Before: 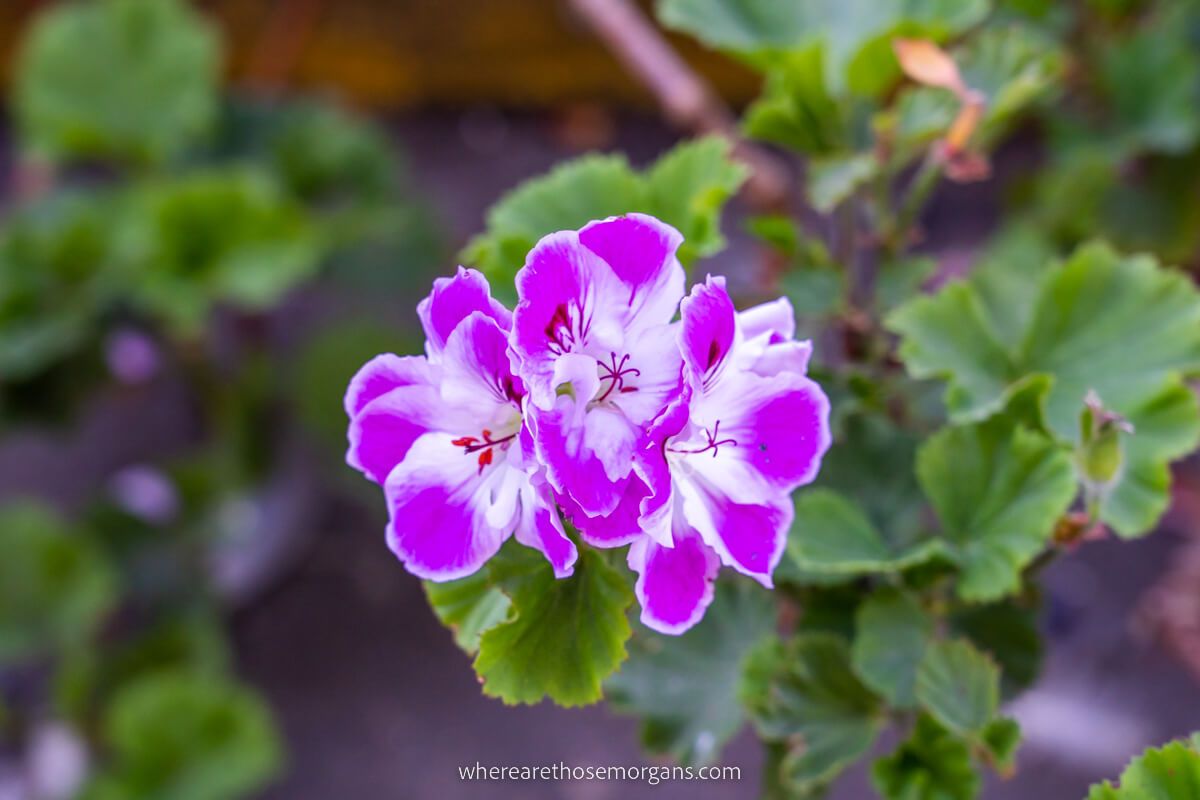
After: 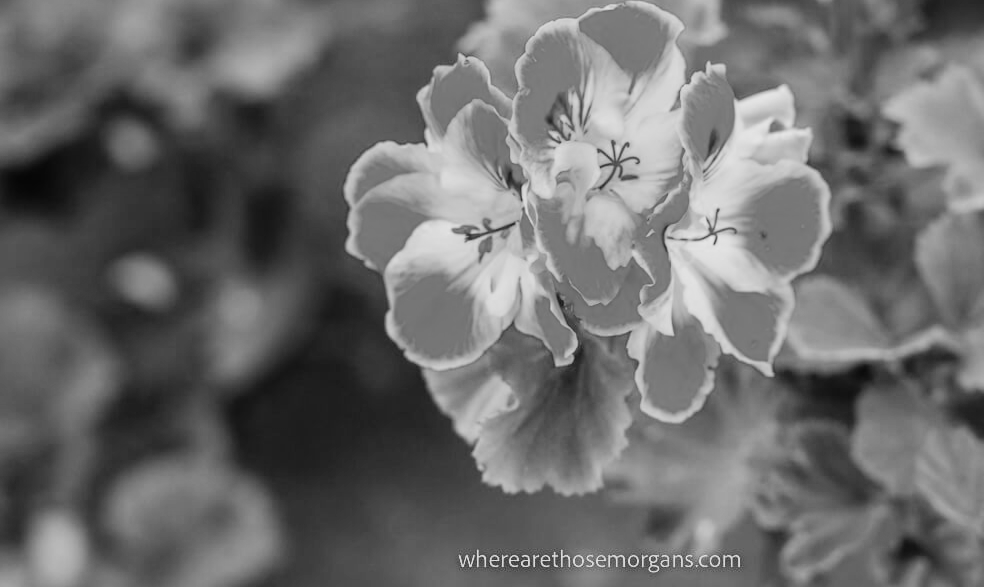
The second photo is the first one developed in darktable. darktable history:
filmic rgb: black relative exposure -7.5 EV, white relative exposure 5 EV, hardness 3.31, contrast 1.3, contrast in shadows safe
color zones: curves: ch0 [(0.068, 0.464) (0.25, 0.5) (0.48, 0.508) (0.75, 0.536) (0.886, 0.476) (0.967, 0.456)]; ch1 [(0.066, 0.456) (0.25, 0.5) (0.616, 0.508) (0.746, 0.56) (0.934, 0.444)]
monochrome: on, module defaults
contrast brightness saturation: brightness 0.15
crop: top 26.531%, right 17.959%
